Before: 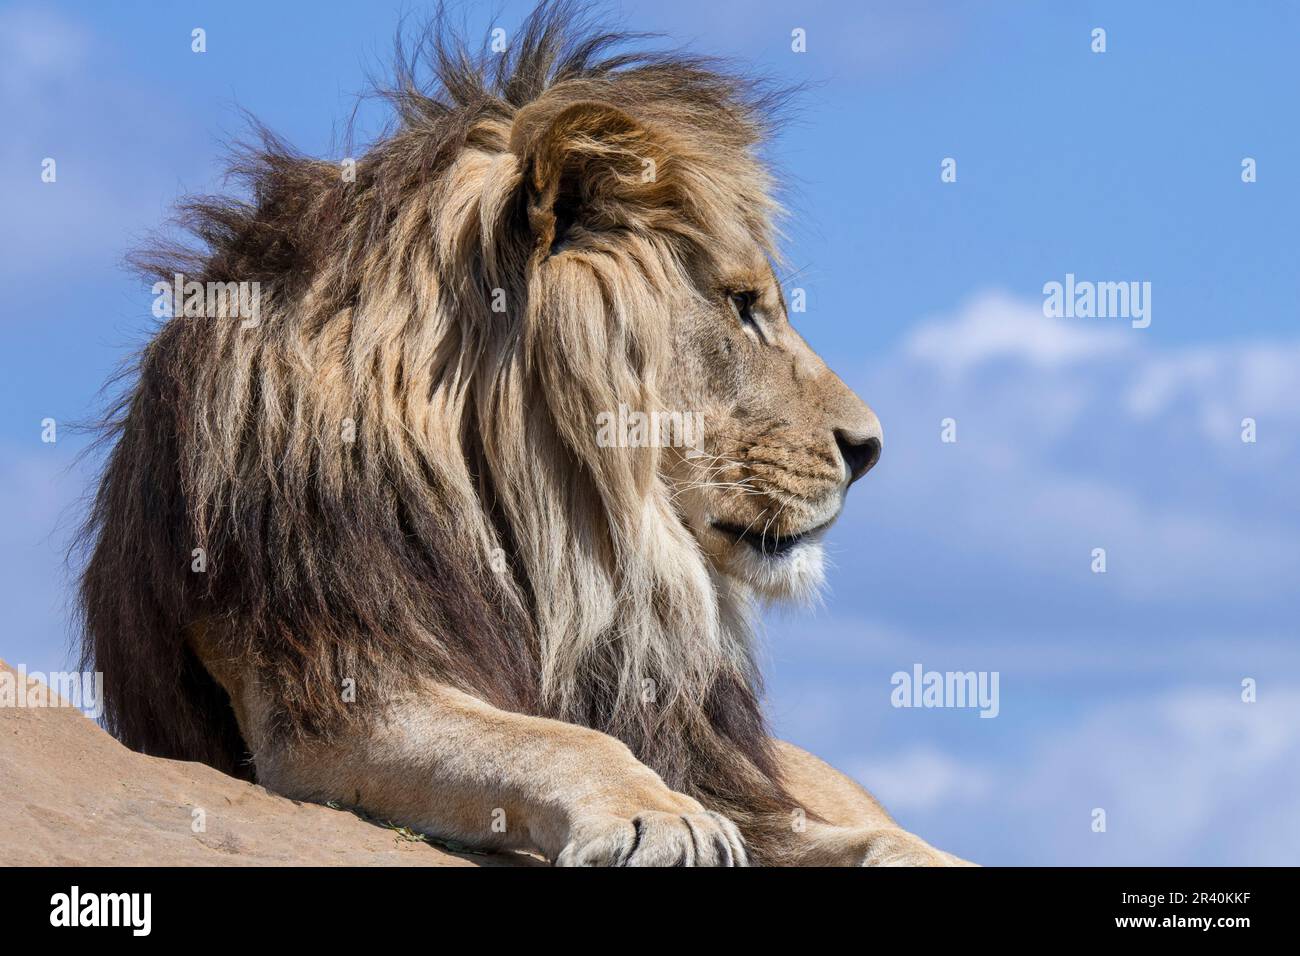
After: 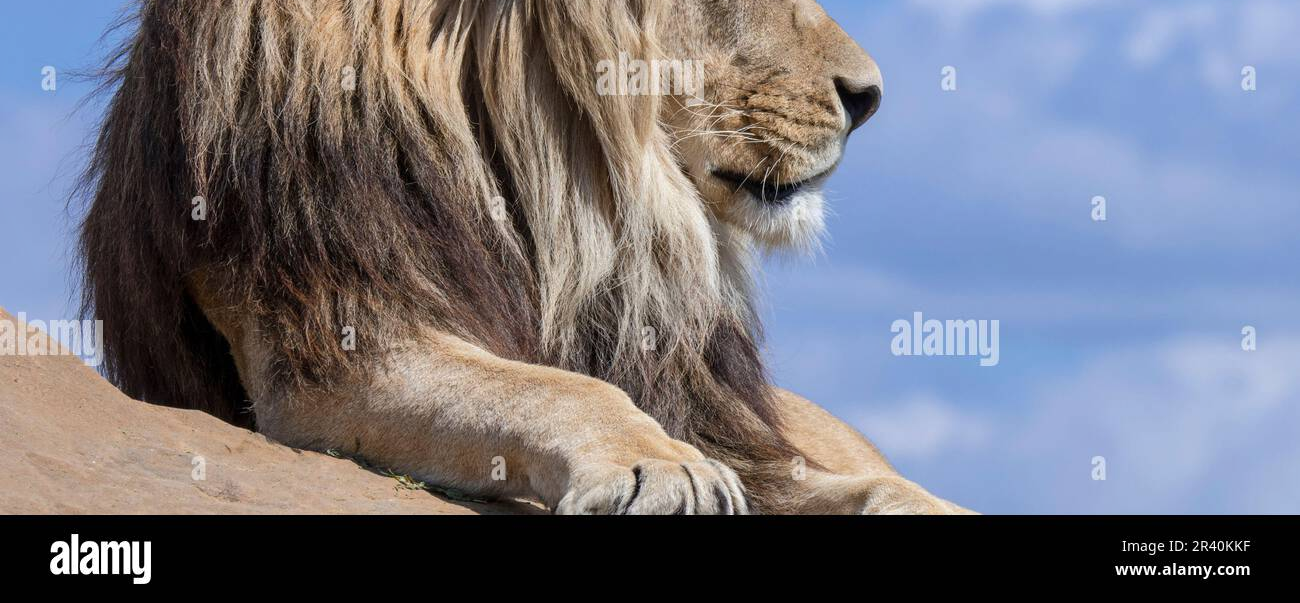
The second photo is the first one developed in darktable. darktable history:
crop and rotate: top 36.841%
shadows and highlights: shadows 8.35, white point adjustment 0.855, highlights -39.17
